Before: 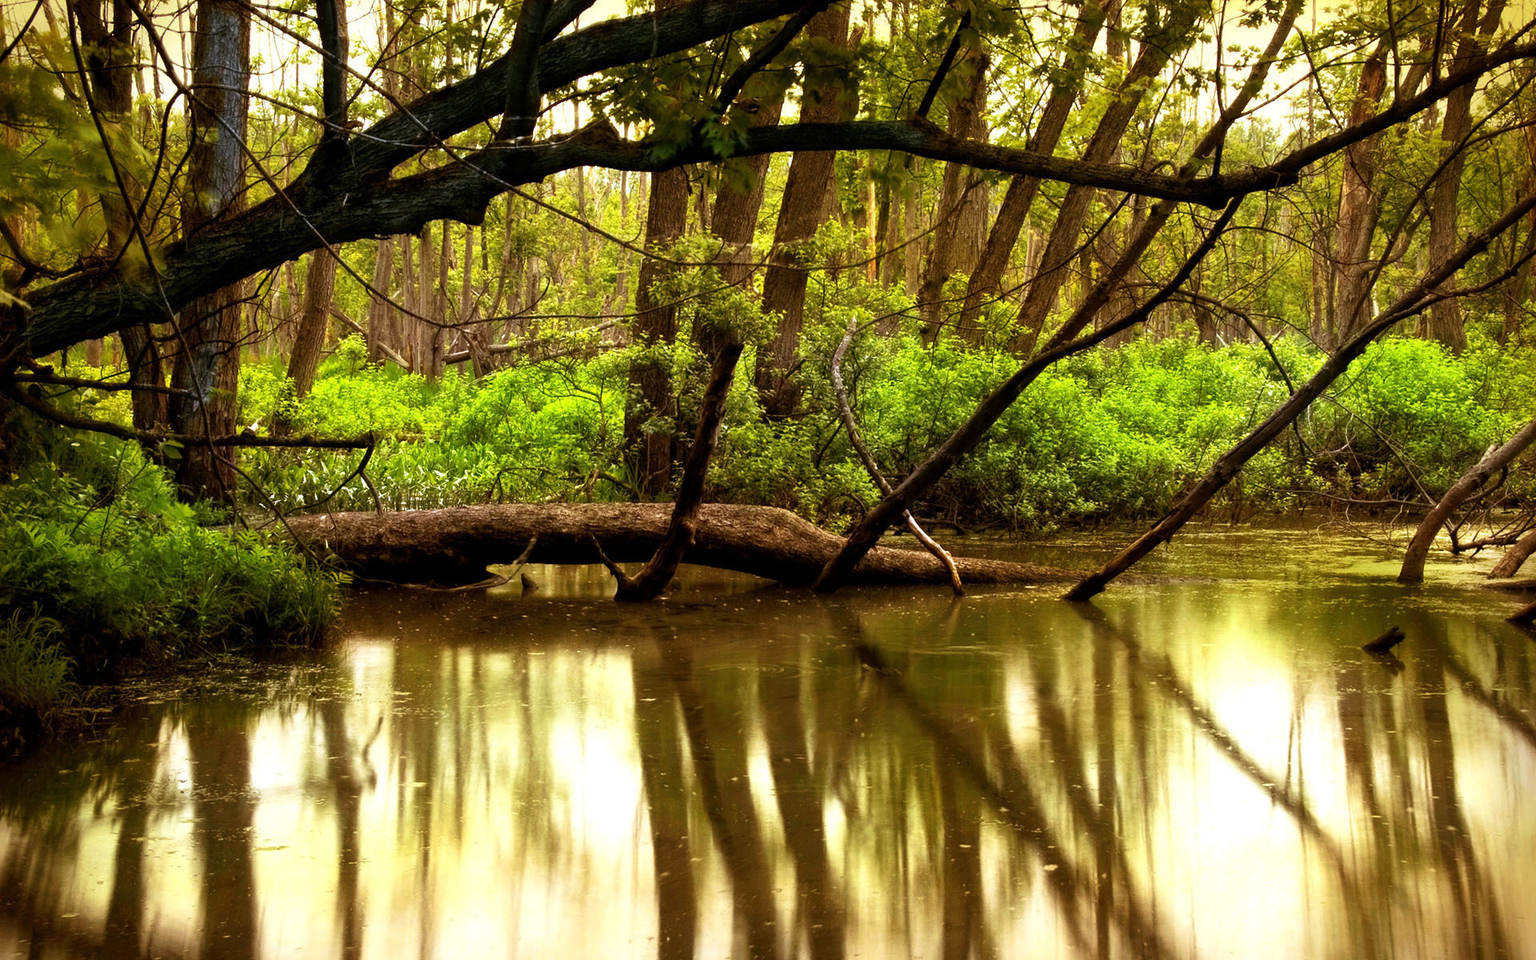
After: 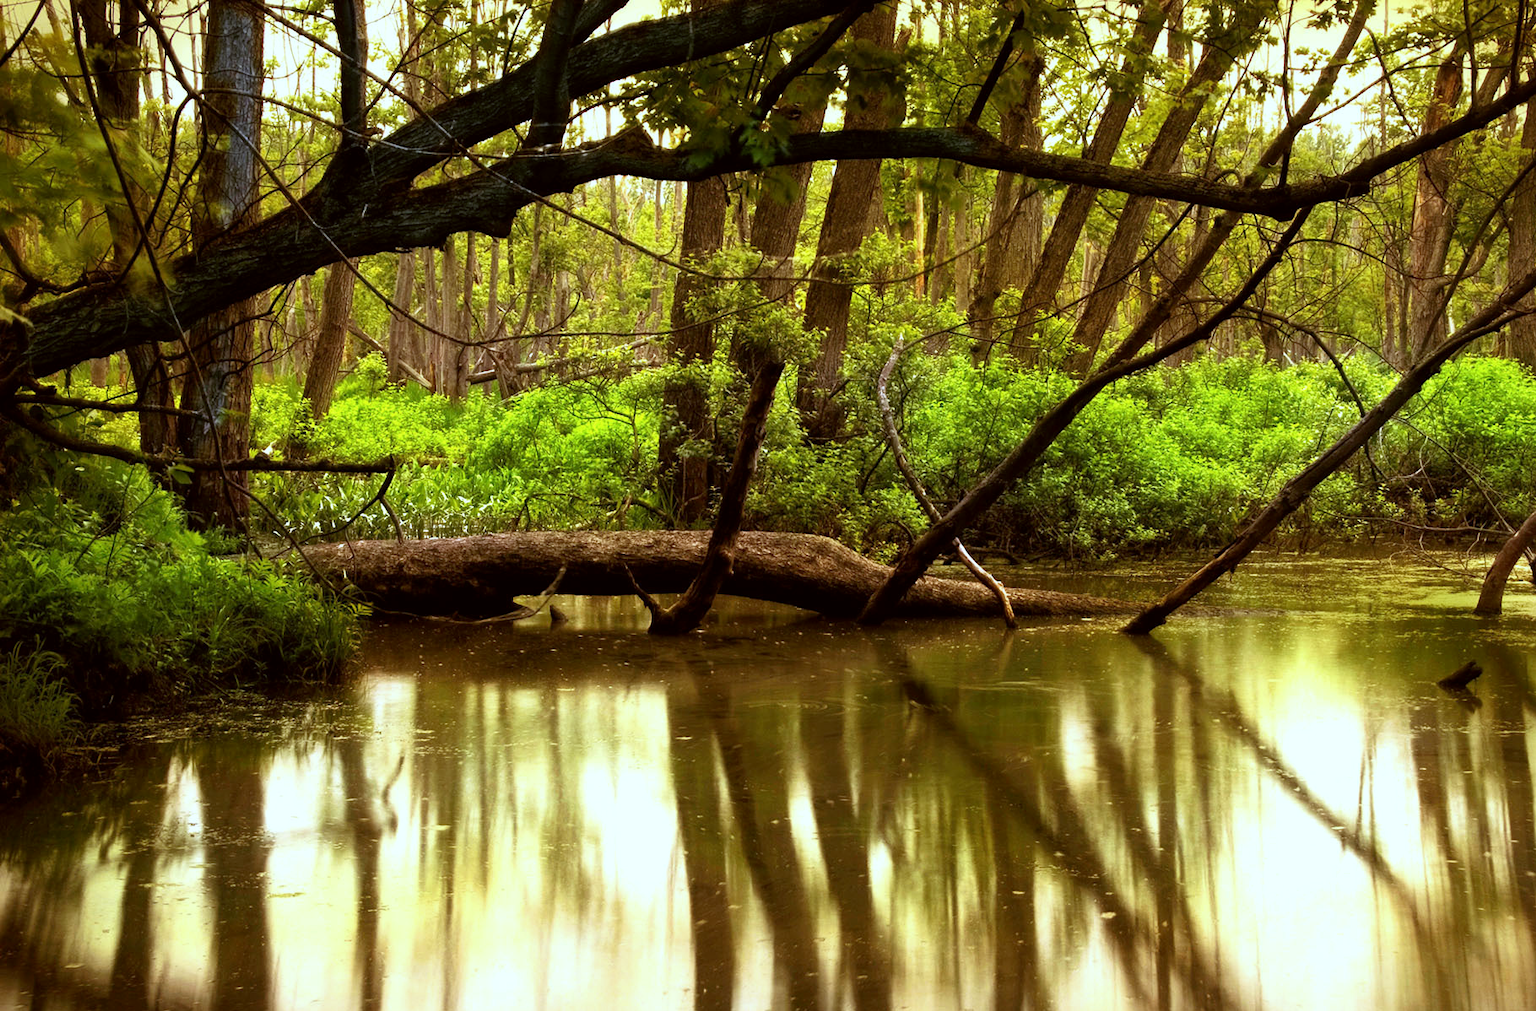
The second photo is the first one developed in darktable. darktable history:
white balance: red 0.967, blue 1.049
color correction: highlights a* -2.73, highlights b* -2.09, shadows a* 2.41, shadows b* 2.73
crop and rotate: right 5.167%
